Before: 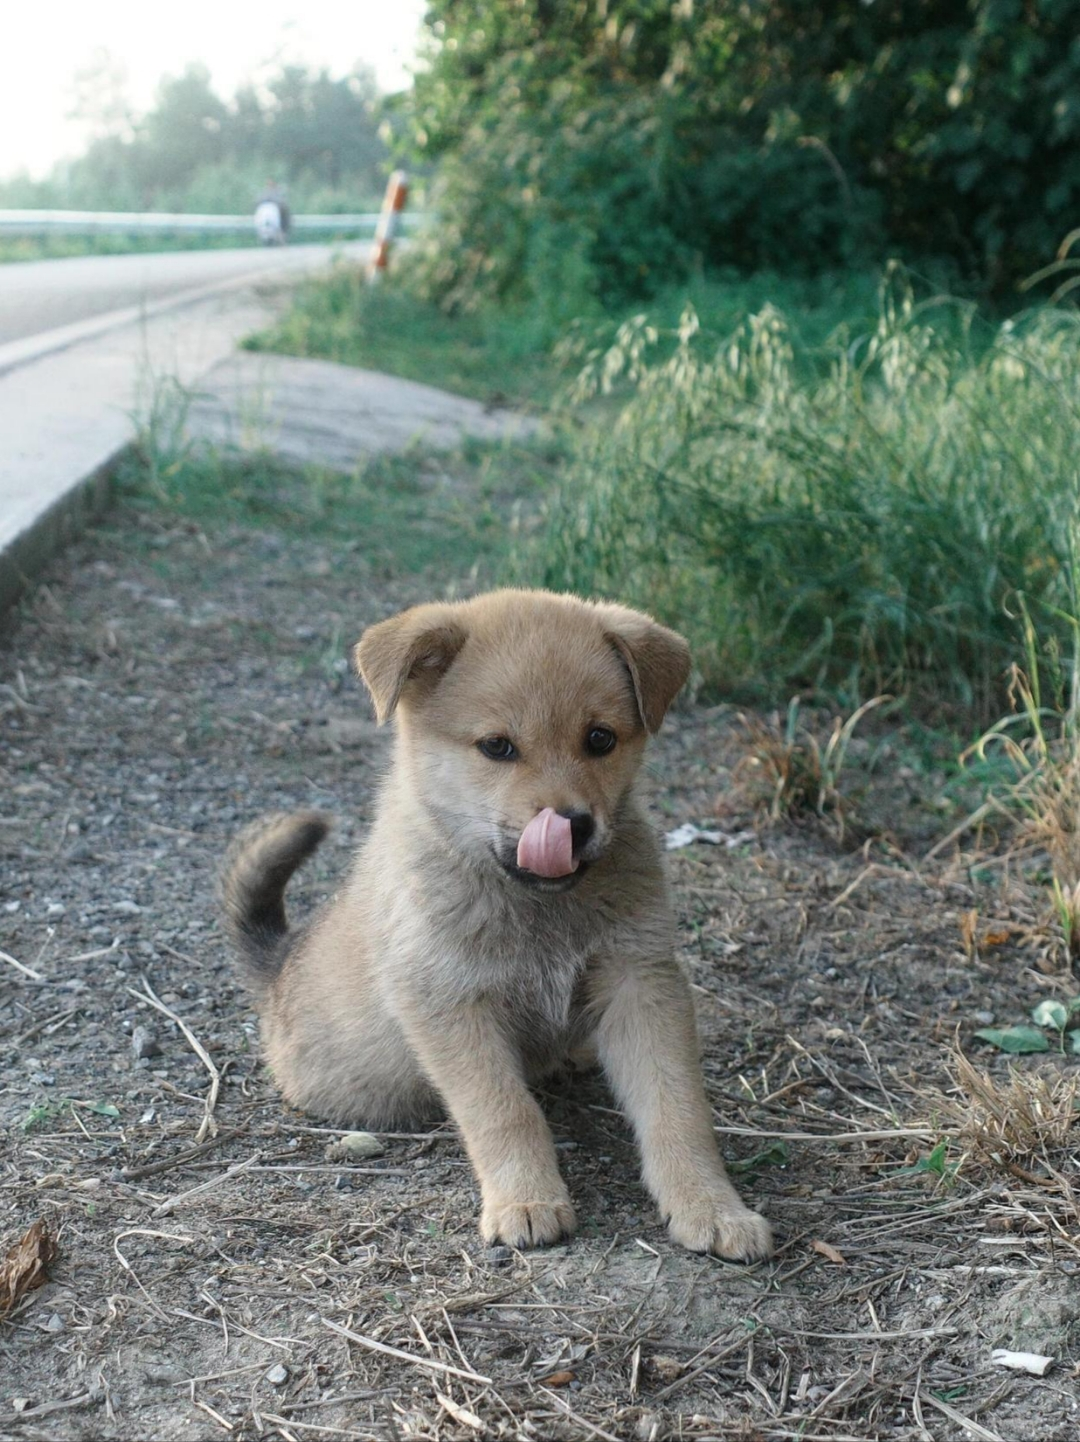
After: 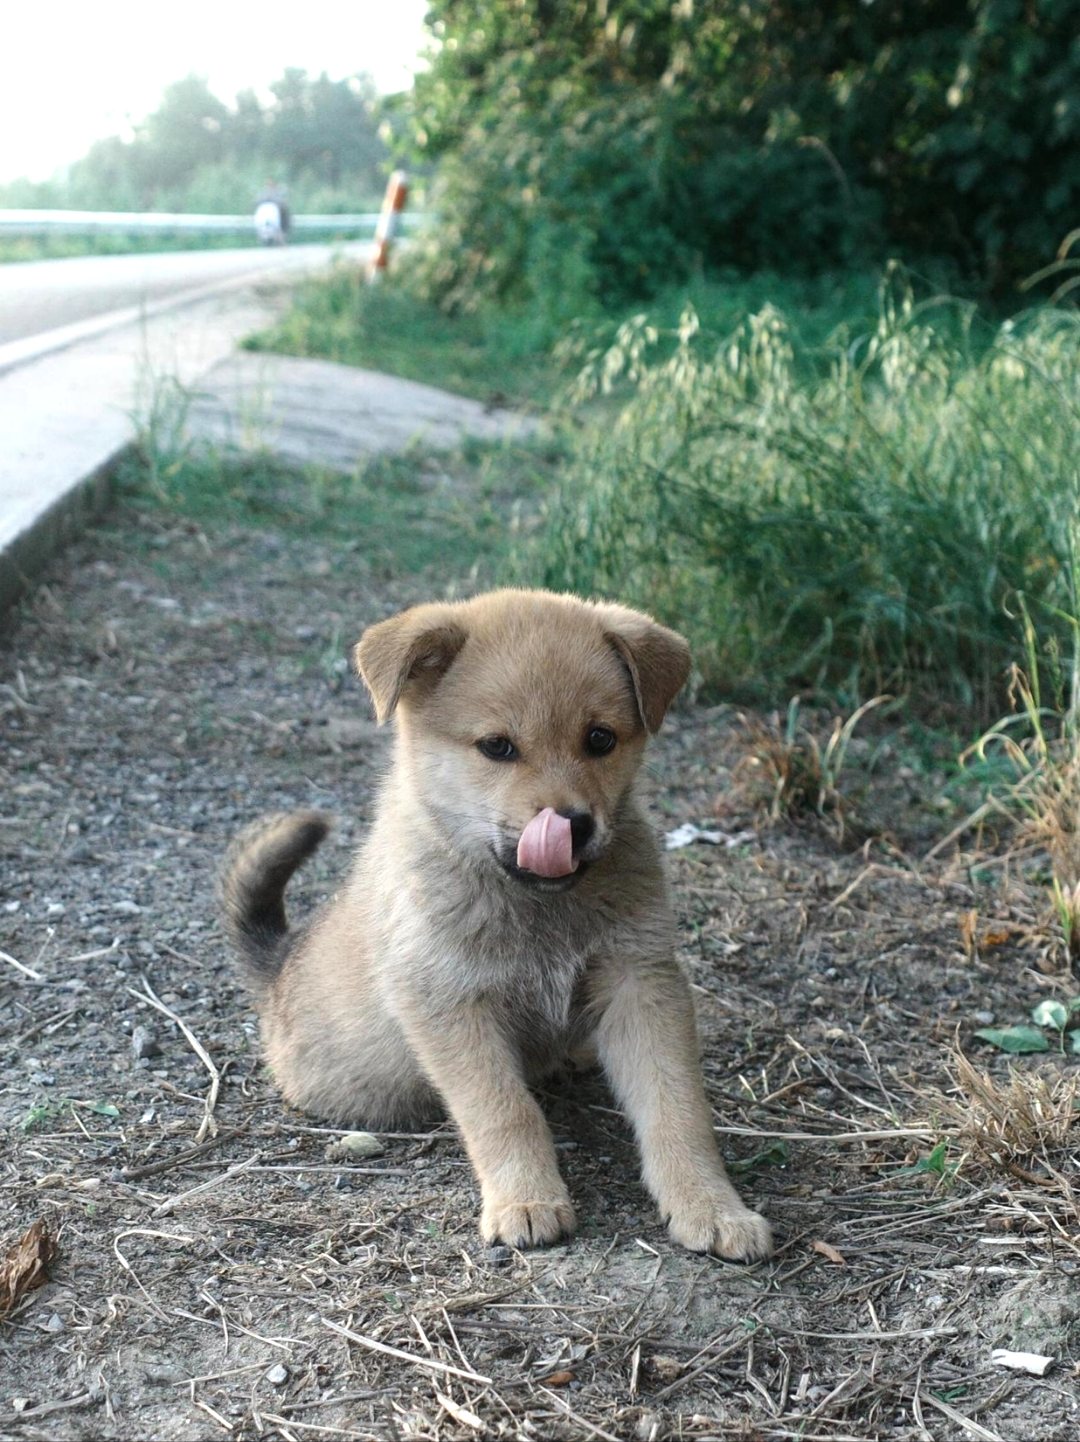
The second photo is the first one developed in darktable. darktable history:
color balance rgb: shadows lift › luminance -20.398%, perceptual saturation grading › global saturation -0.078%, perceptual brilliance grading › highlights 9.813%, perceptual brilliance grading › mid-tones 4.85%, global vibrance 9.159%
